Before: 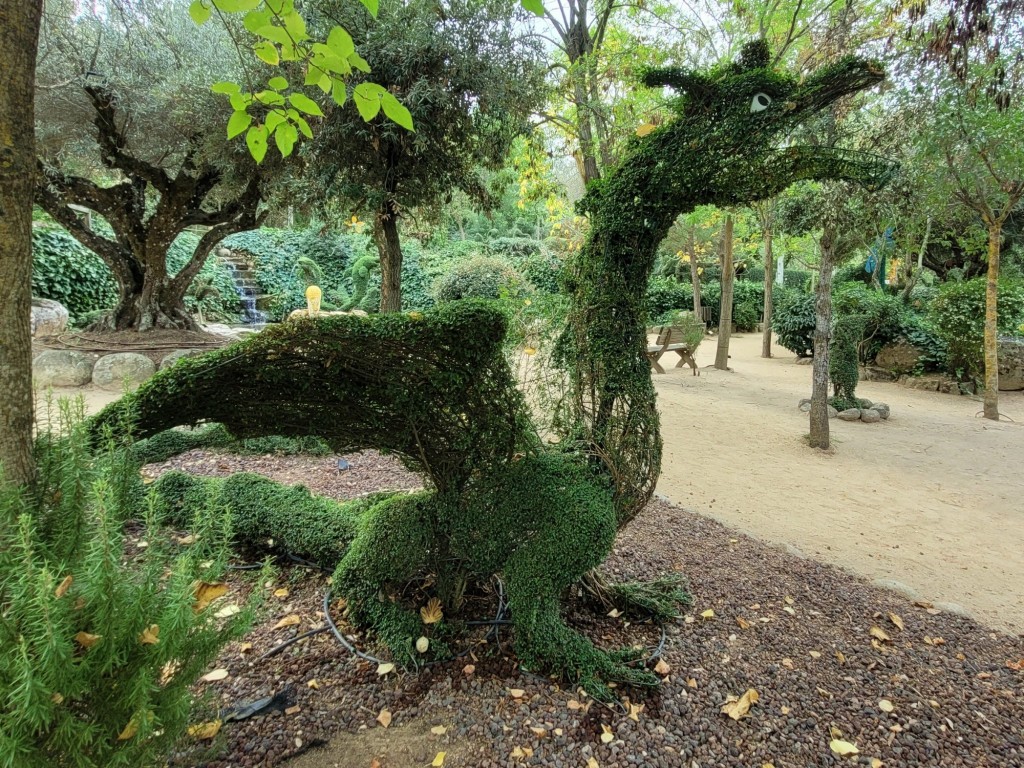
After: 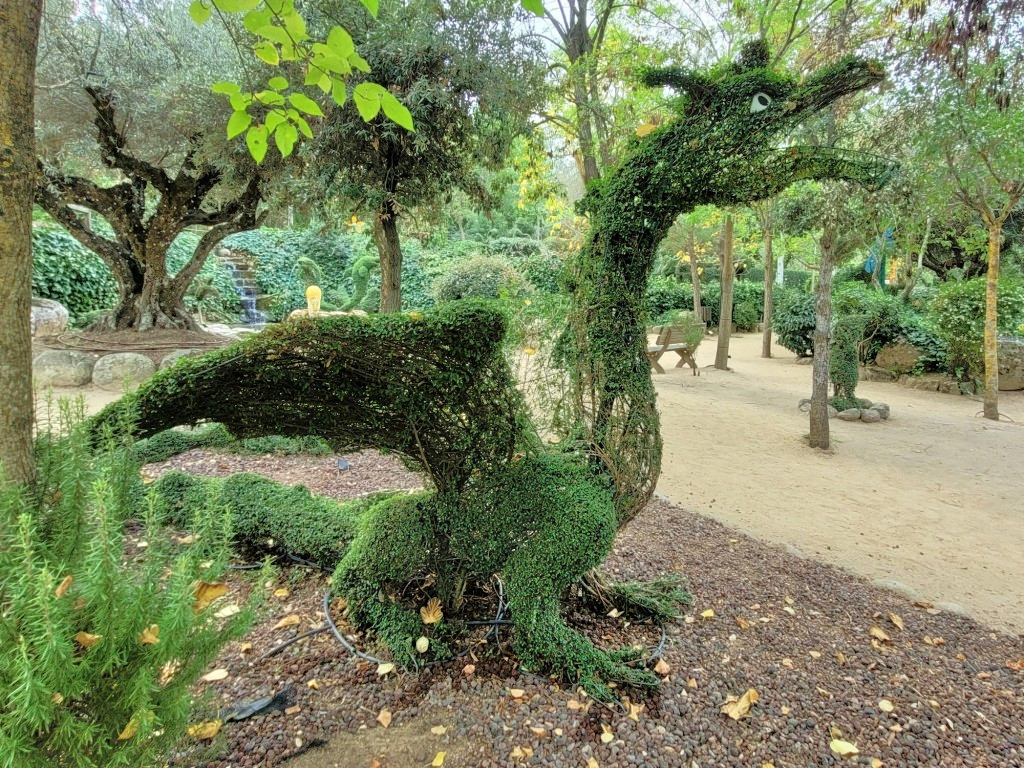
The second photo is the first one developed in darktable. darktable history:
tone equalizer: -7 EV 0.142 EV, -6 EV 0.617 EV, -5 EV 1.12 EV, -4 EV 1.33 EV, -3 EV 1.18 EV, -2 EV 0.6 EV, -1 EV 0.16 EV
